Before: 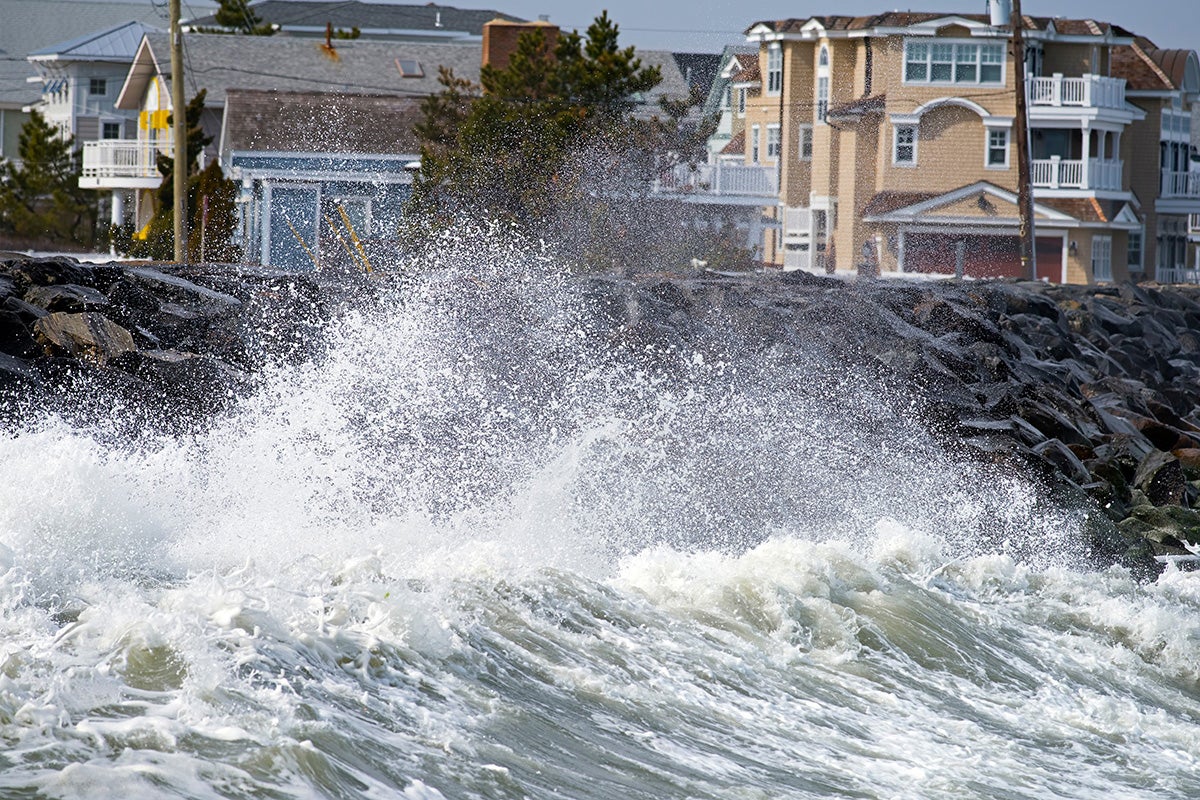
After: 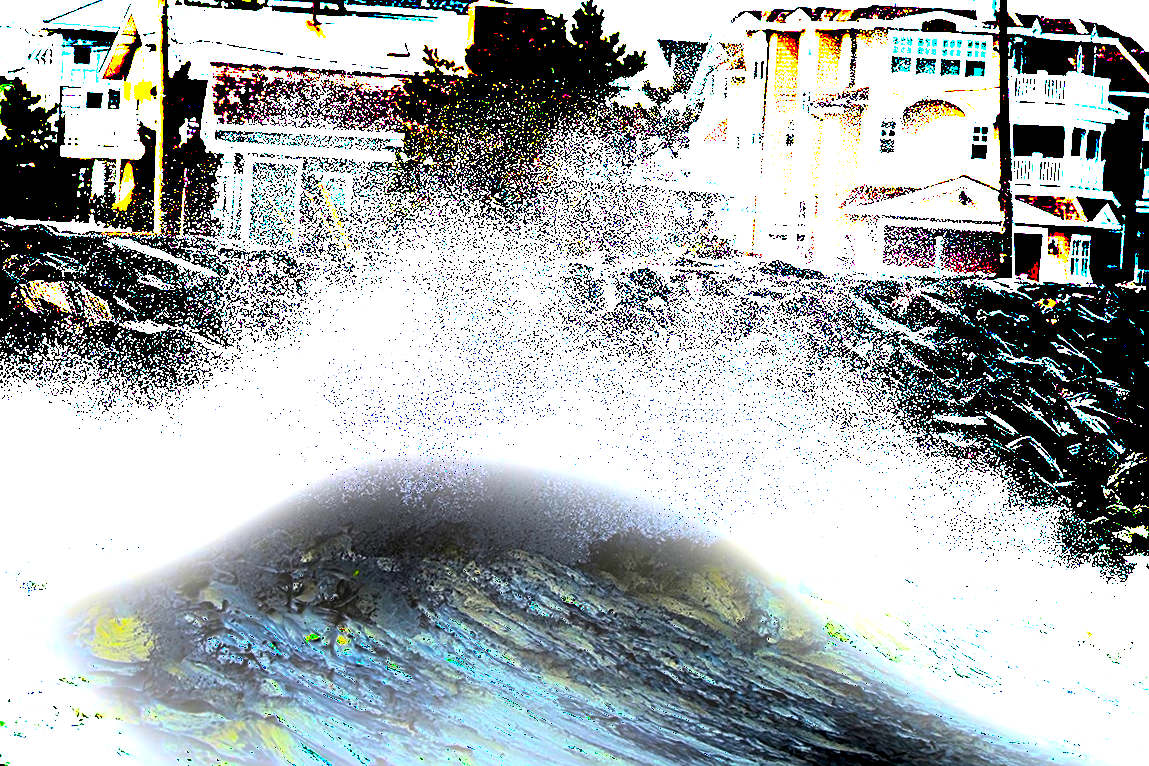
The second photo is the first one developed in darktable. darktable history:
sharpen: on, module defaults
exposure: black level correction 0.1, exposure 3 EV, compensate highlight preservation false
shadows and highlights: shadows 37.27, highlights -28.18, soften with gaussian
crop and rotate: angle -1.69°
